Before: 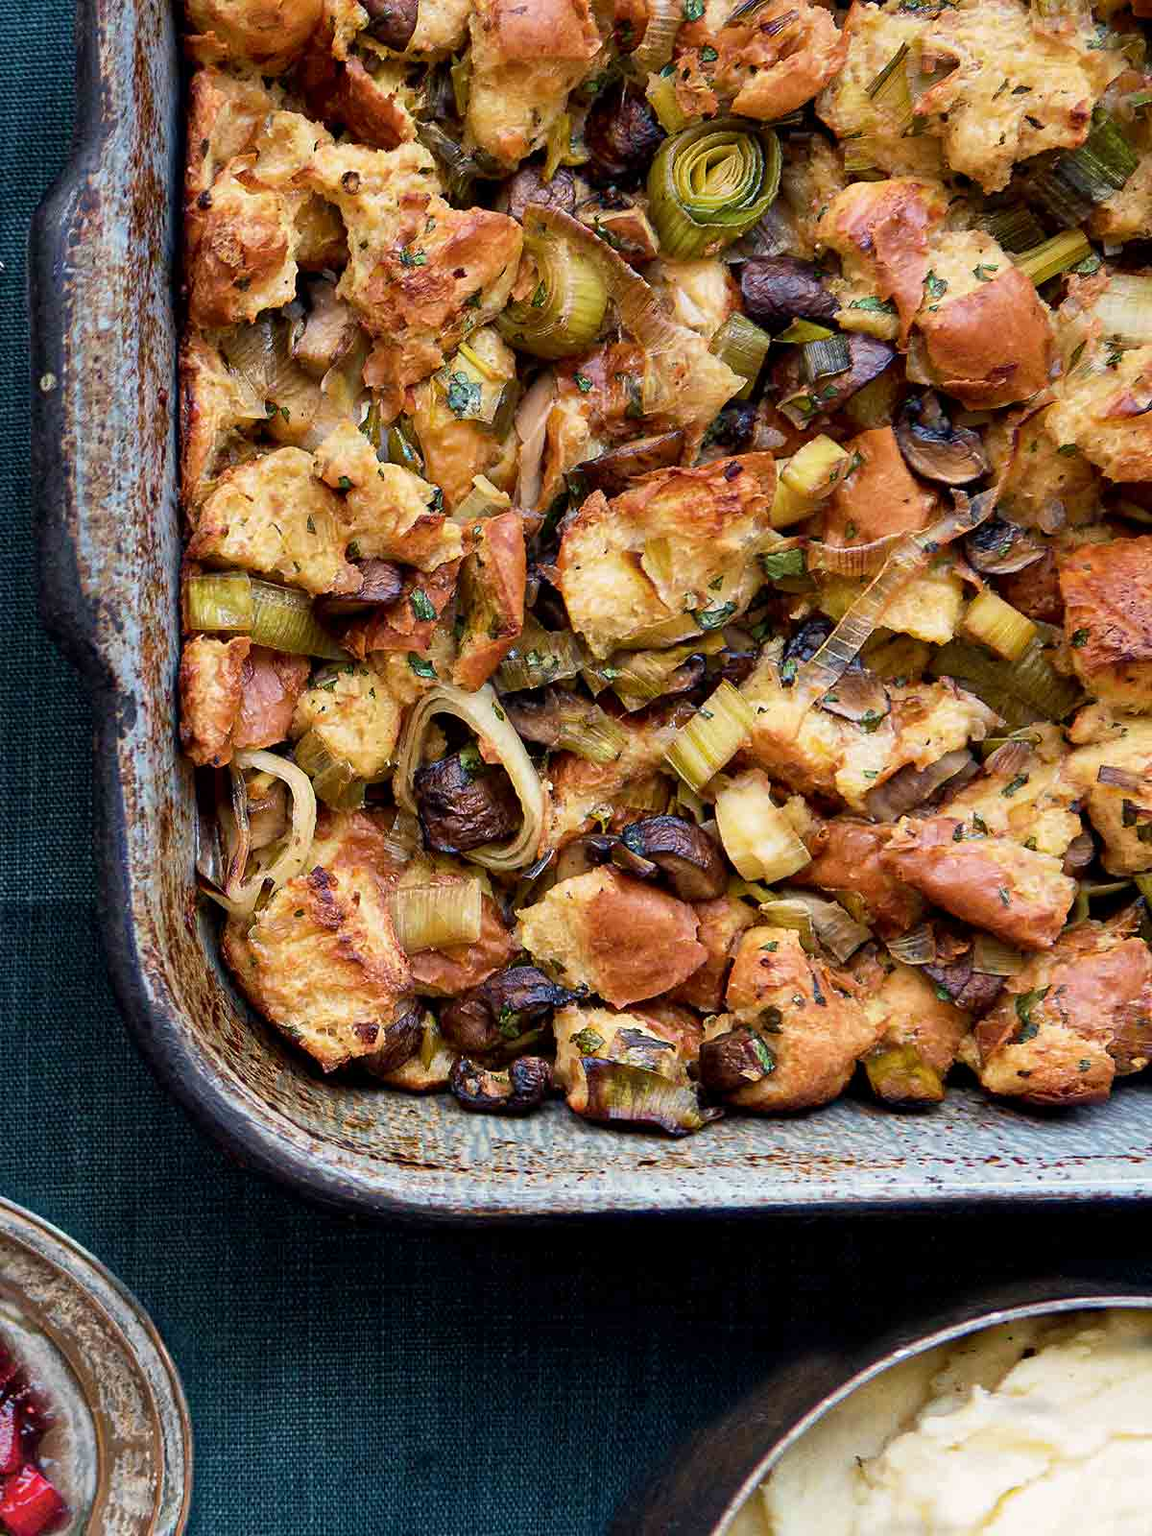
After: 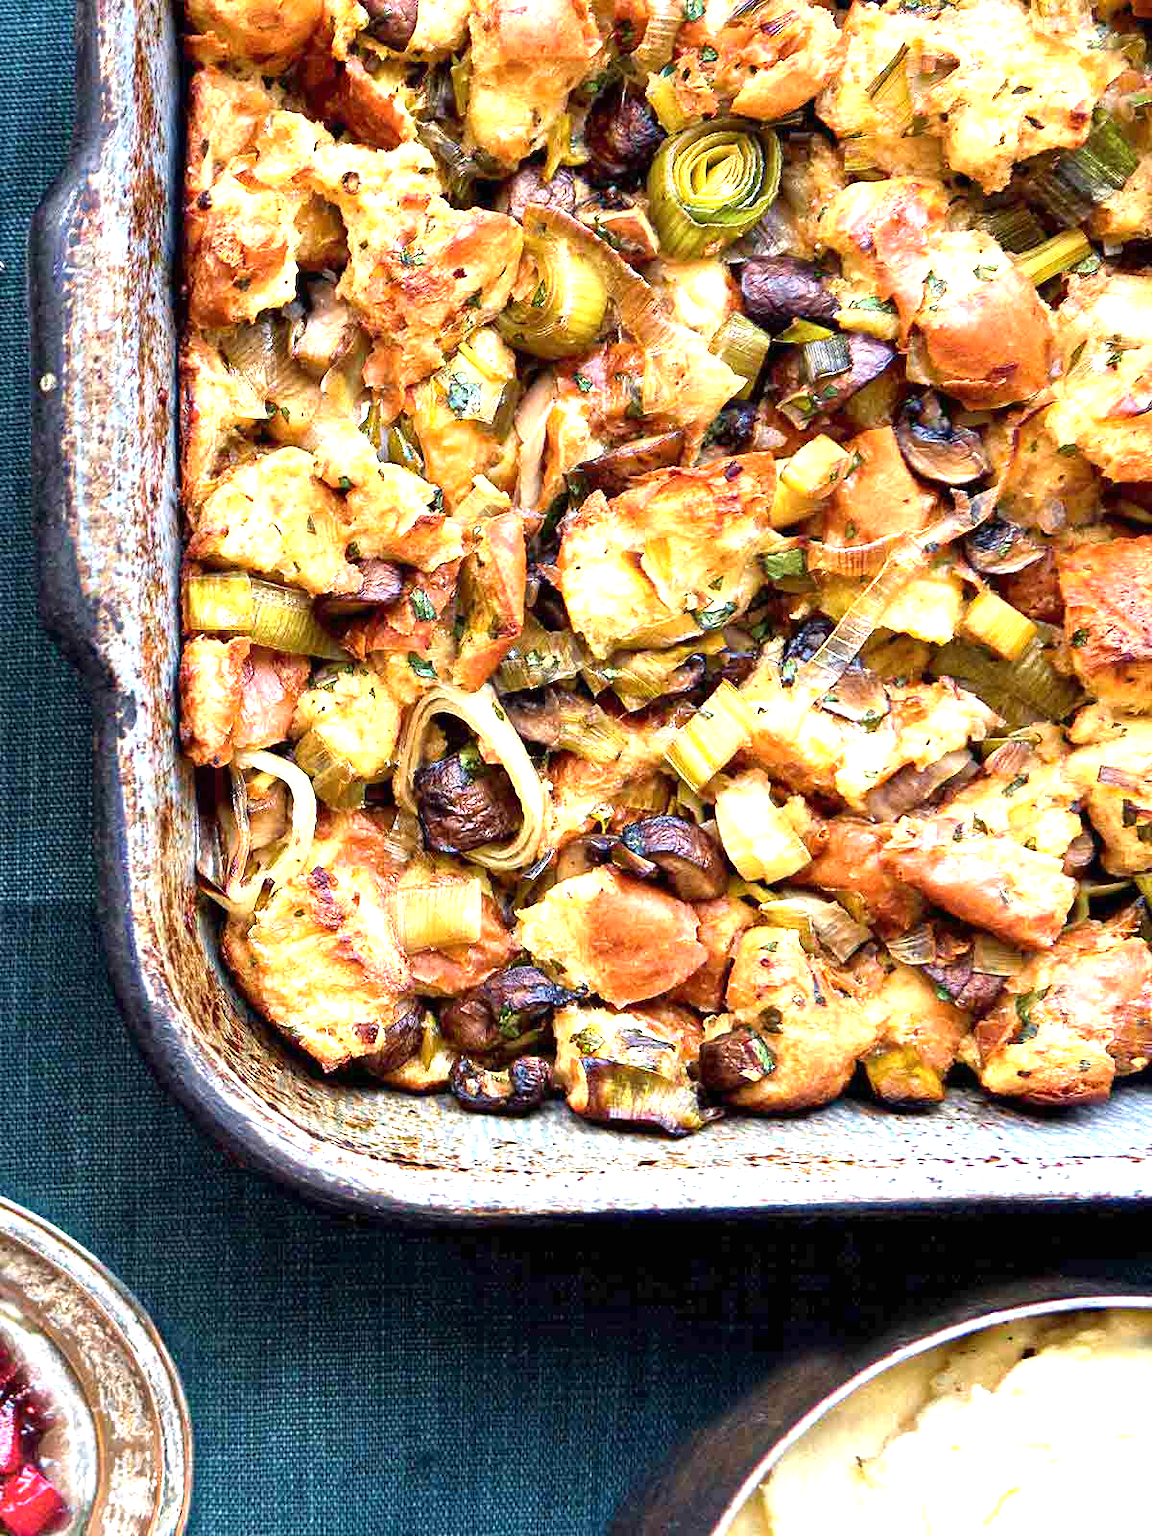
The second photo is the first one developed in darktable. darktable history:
exposure: black level correction 0, exposure 1.469 EV, compensate highlight preservation false
